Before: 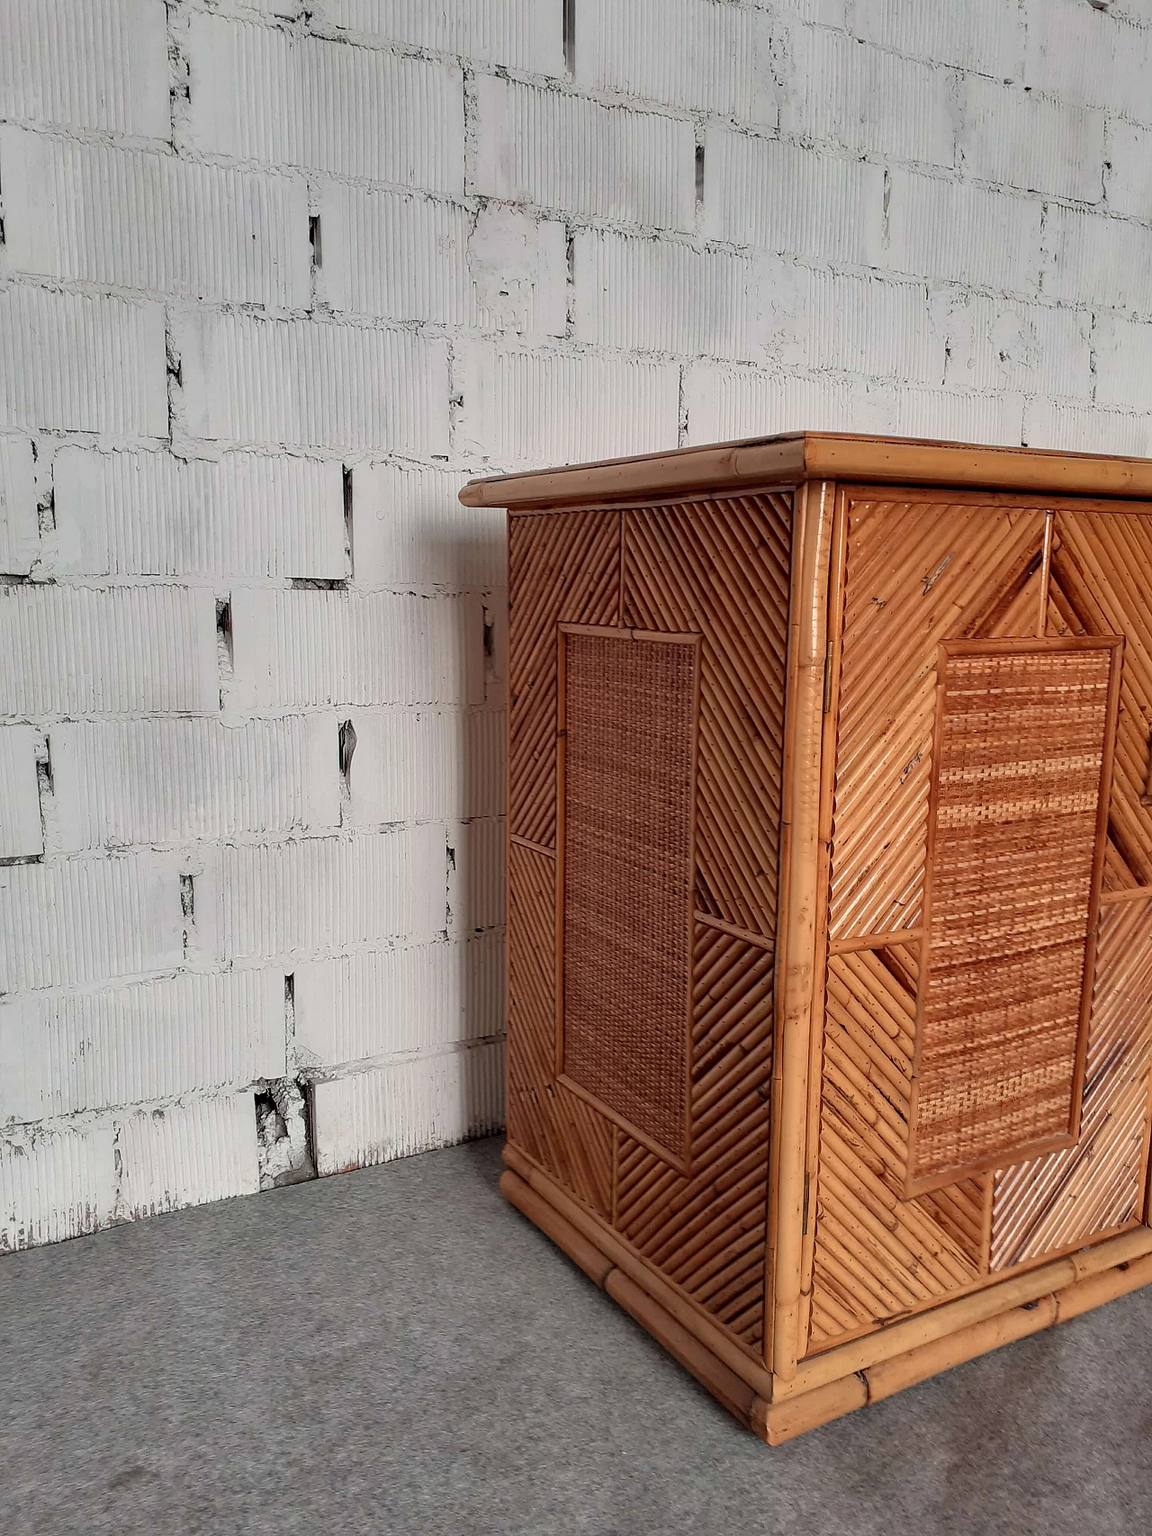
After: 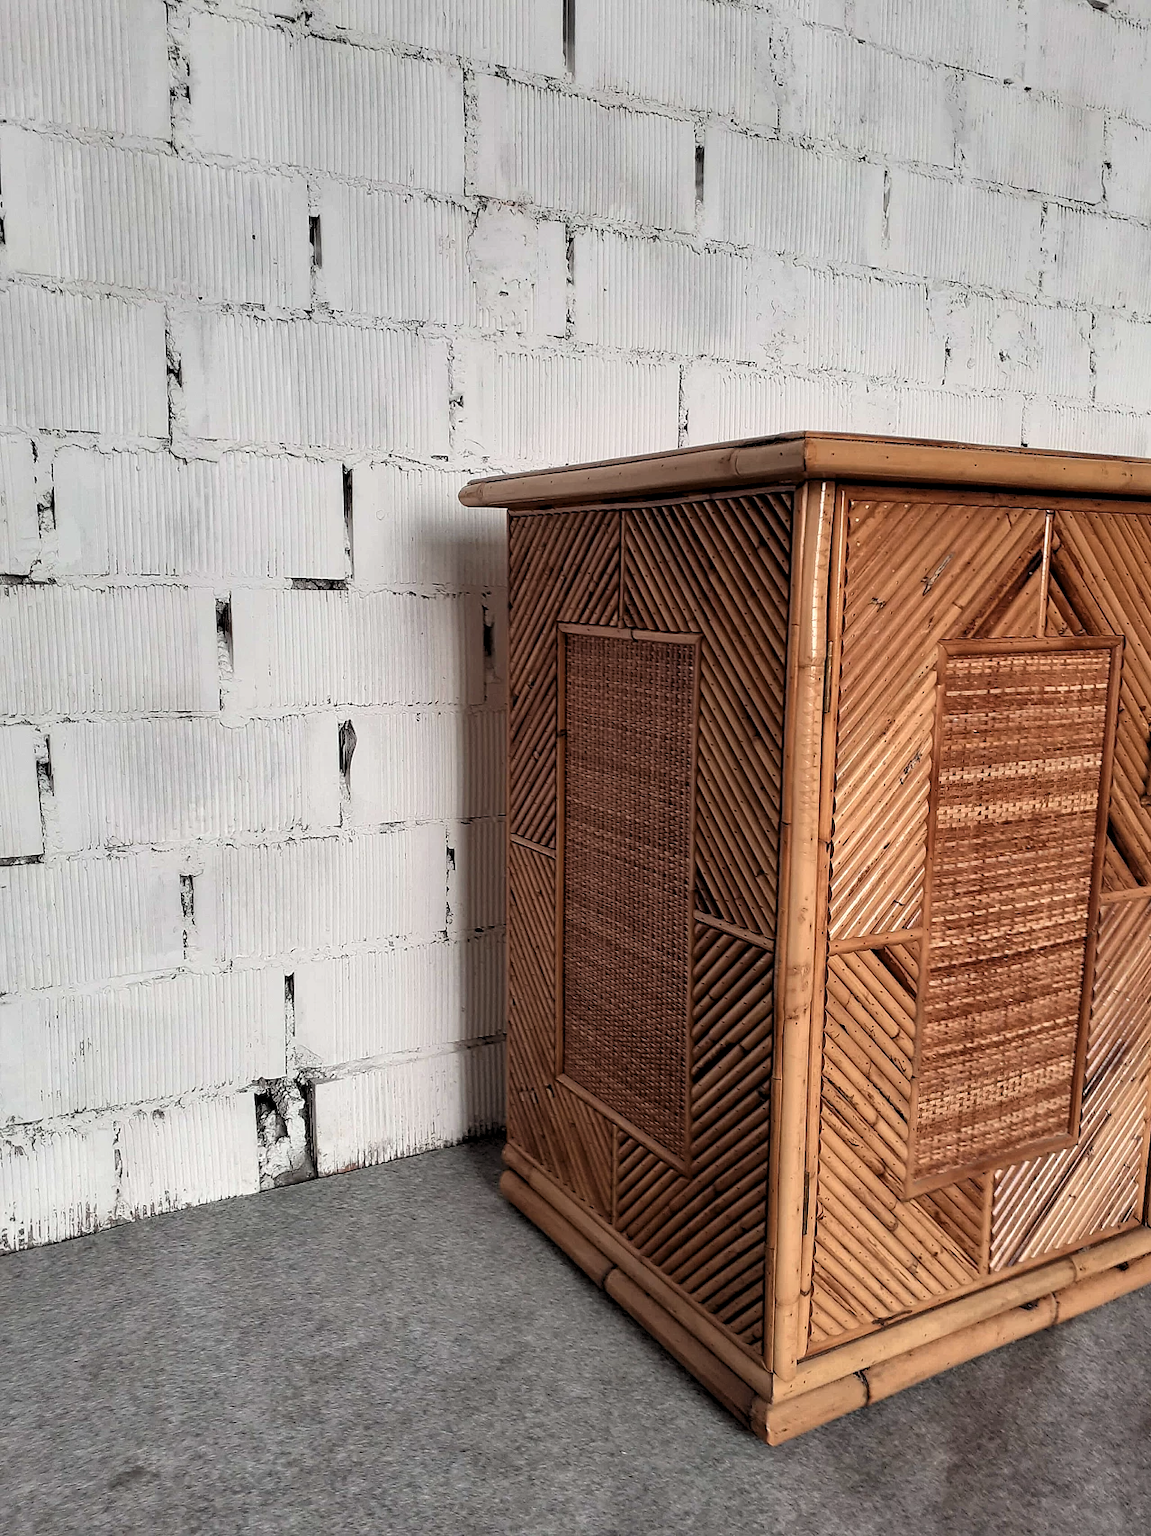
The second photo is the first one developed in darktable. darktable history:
contrast brightness saturation: contrast 0.112, saturation -0.173
levels: levels [0.062, 0.494, 0.925]
